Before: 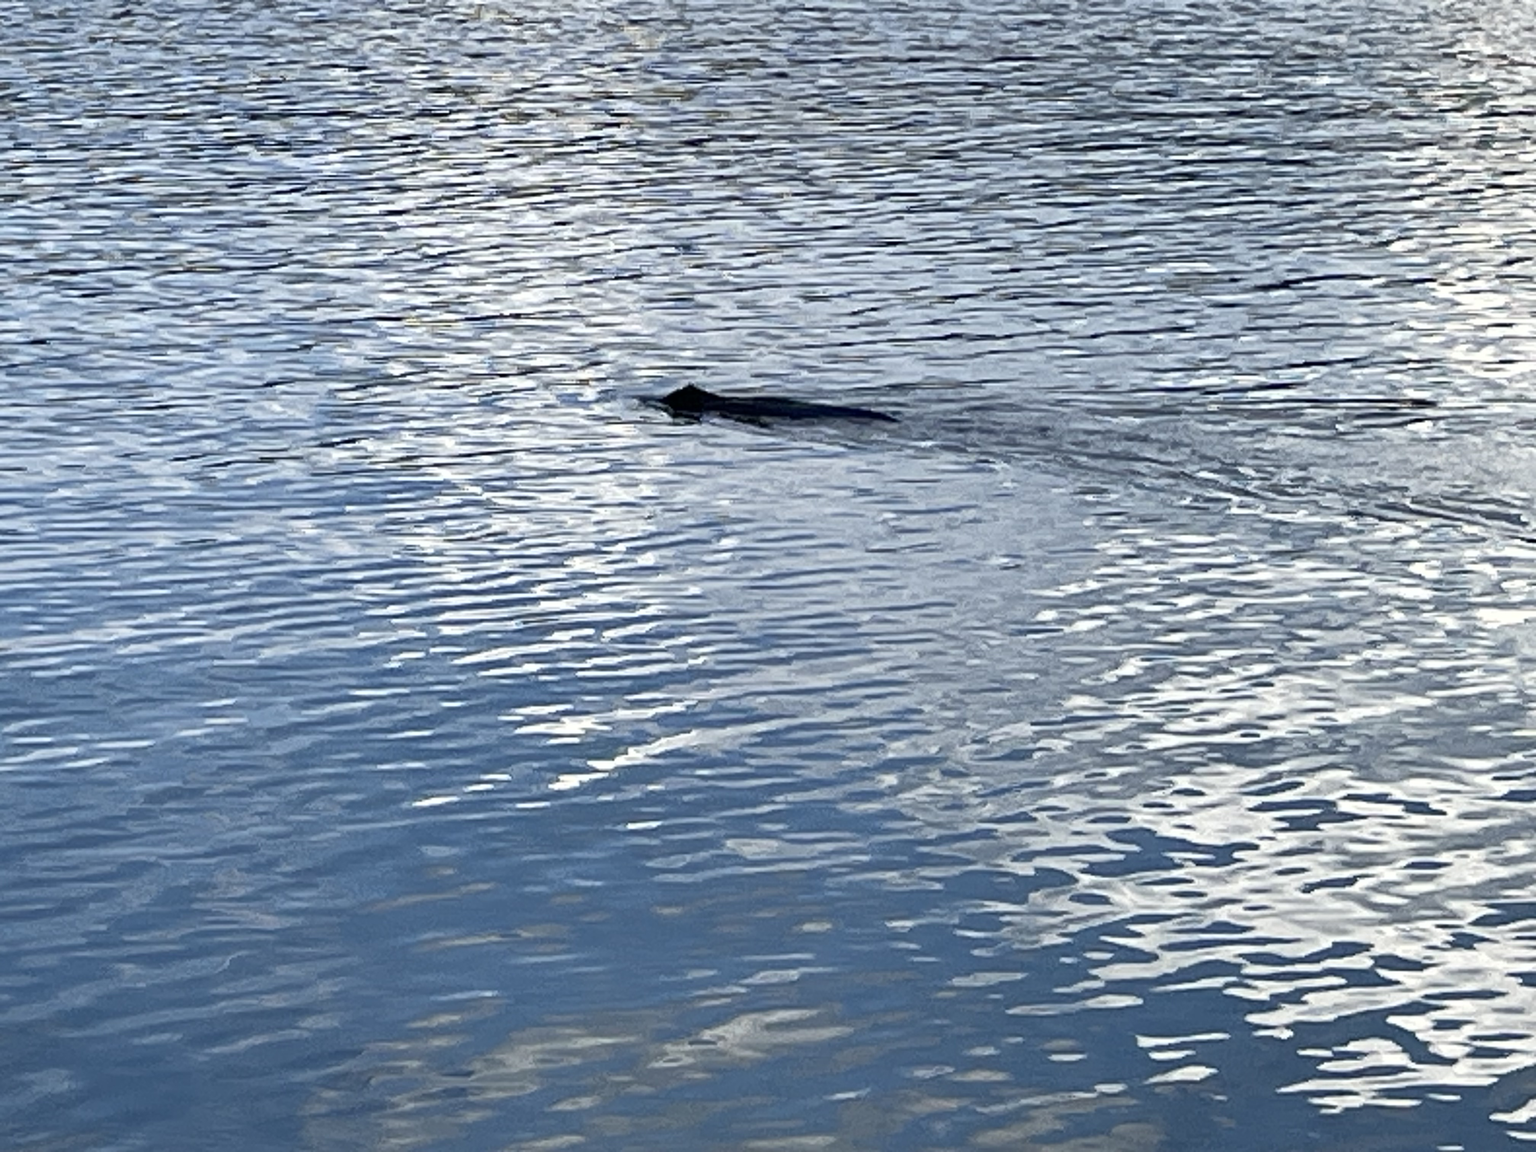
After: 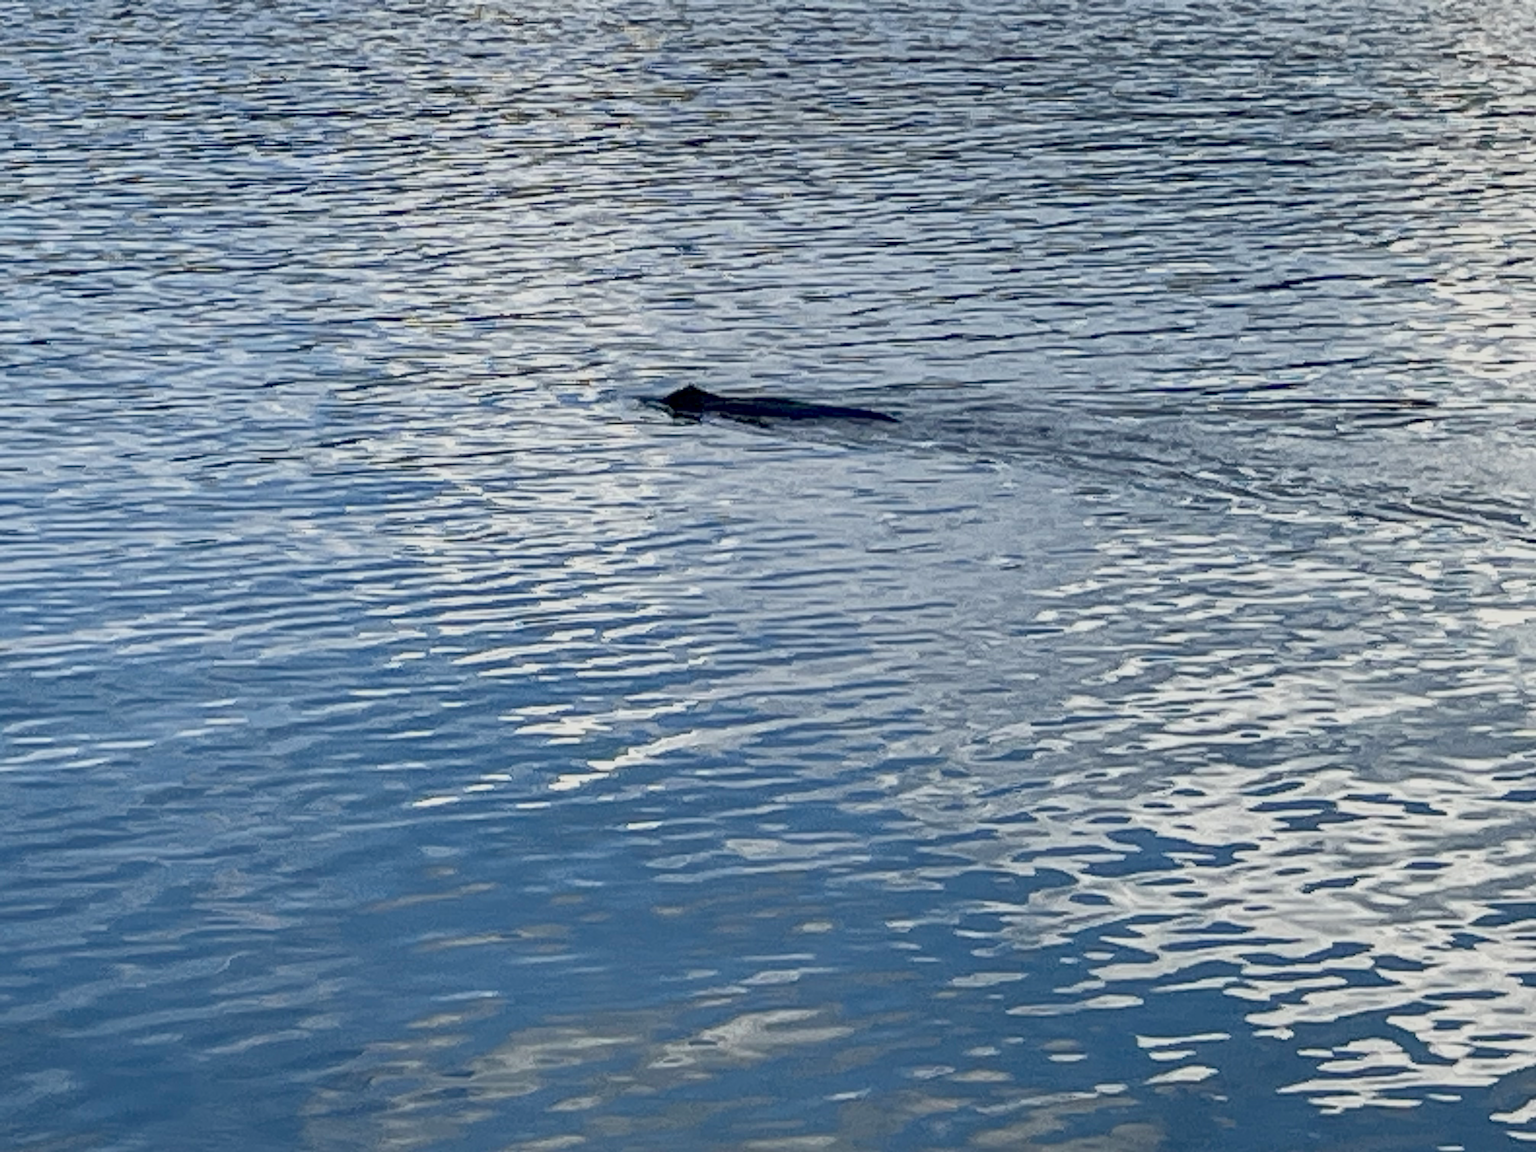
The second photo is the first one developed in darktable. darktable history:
local contrast: detail 150%
color balance rgb: contrast -30%
